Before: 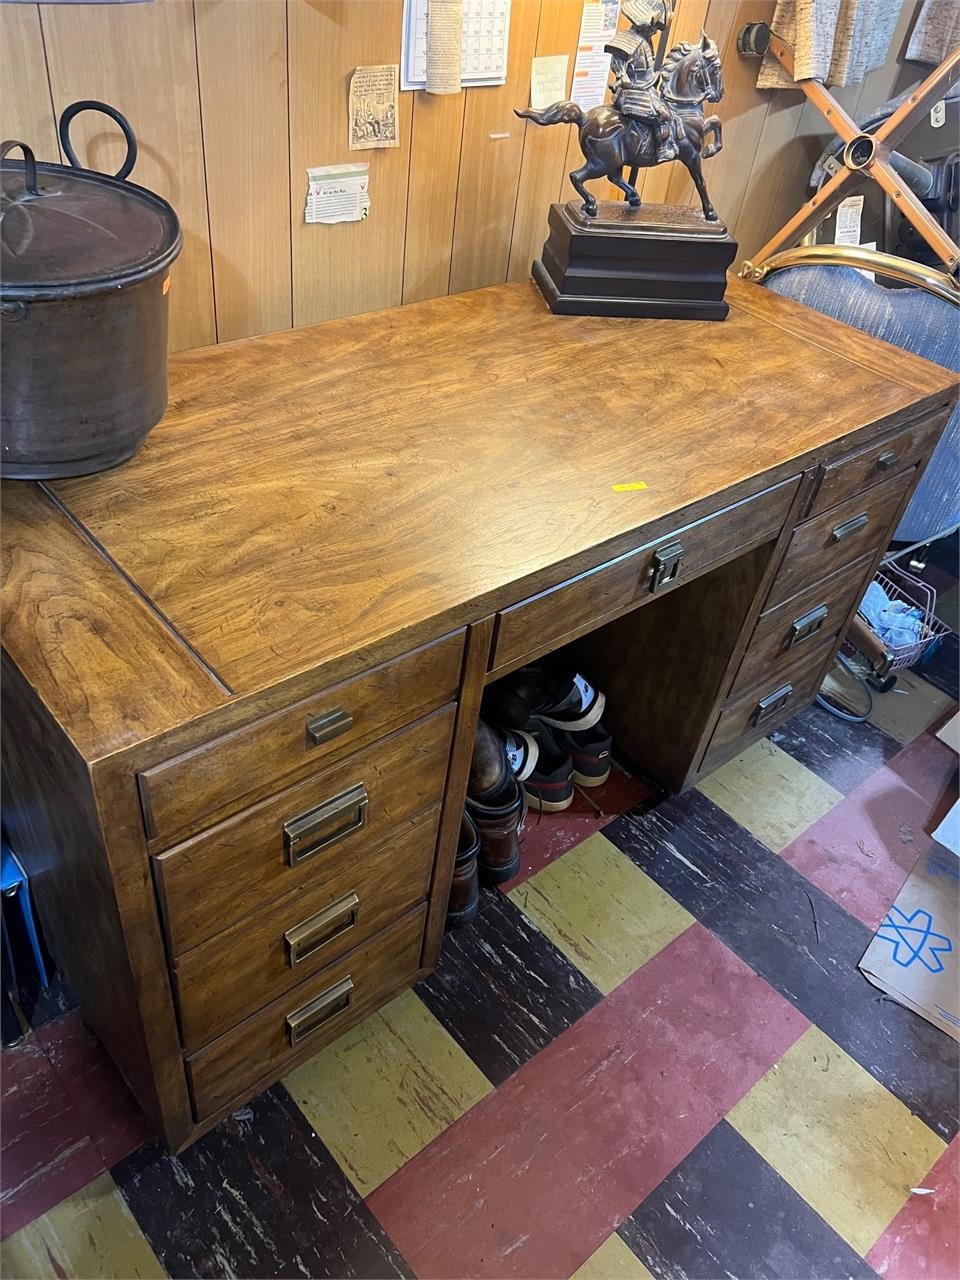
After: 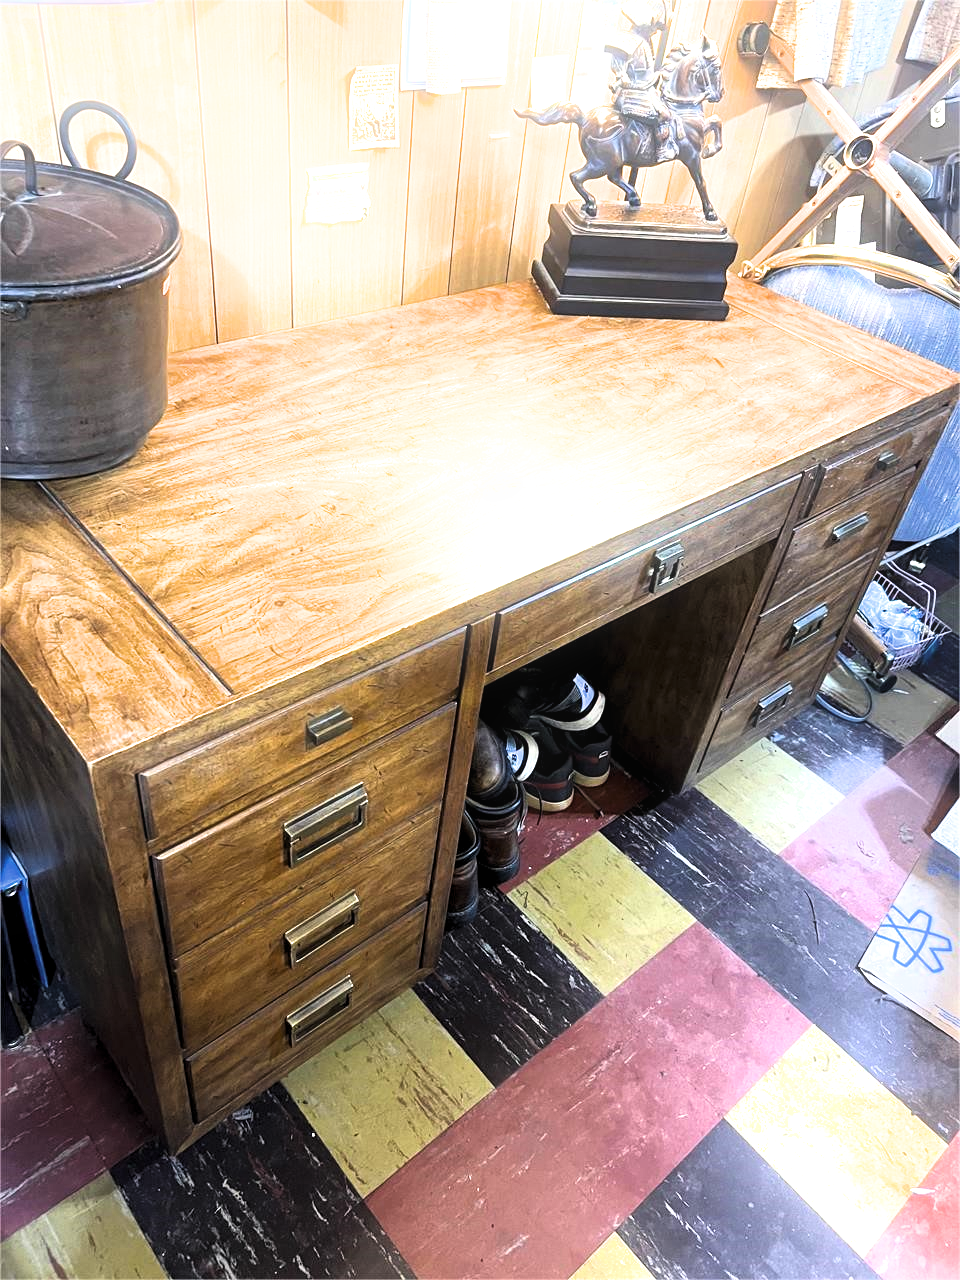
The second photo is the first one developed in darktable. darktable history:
filmic rgb: black relative exposure -11.35 EV, white relative exposure 3.22 EV, hardness 6.76, color science v6 (2022)
exposure: black level correction 0, exposure 1.55 EV, compensate exposure bias true, compensate highlight preservation false
levels: levels [0.029, 0.545, 0.971]
bloom: size 9%, threshold 100%, strength 7%
tone equalizer: on, module defaults
